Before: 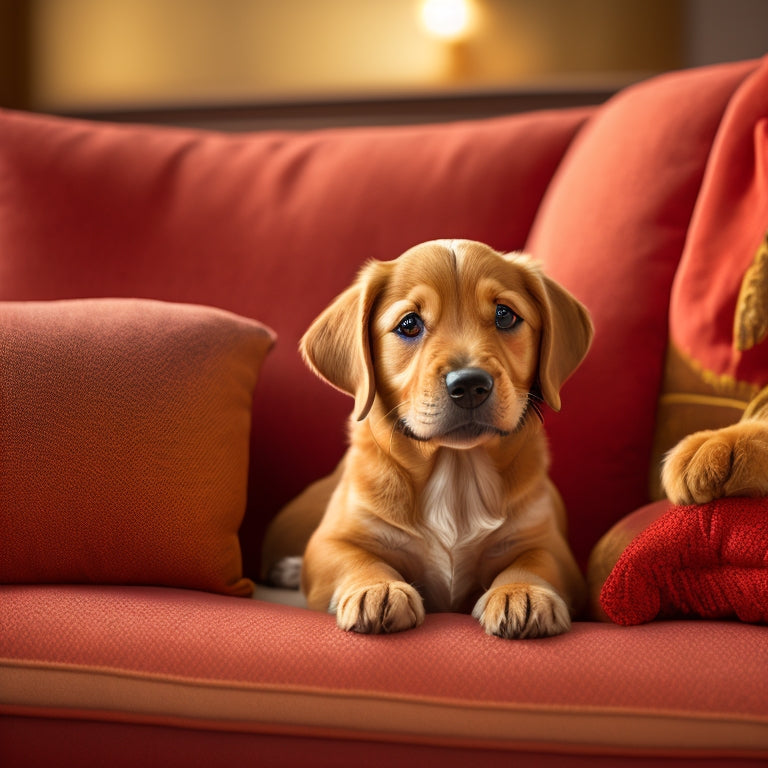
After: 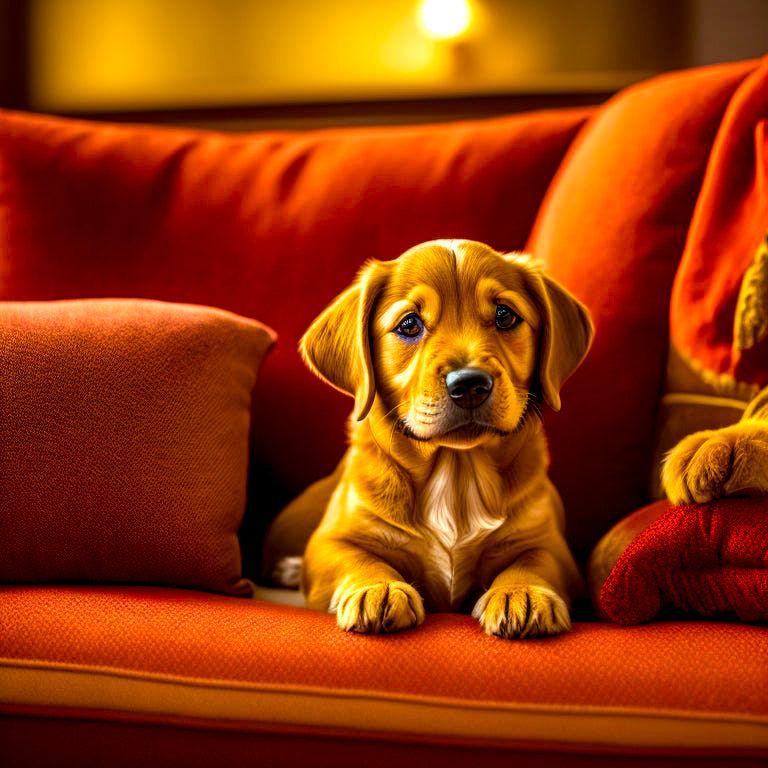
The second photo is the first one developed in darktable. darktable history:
color balance rgb: perceptual saturation grading › global saturation 100%
local contrast: highlights 12%, shadows 38%, detail 183%, midtone range 0.471
